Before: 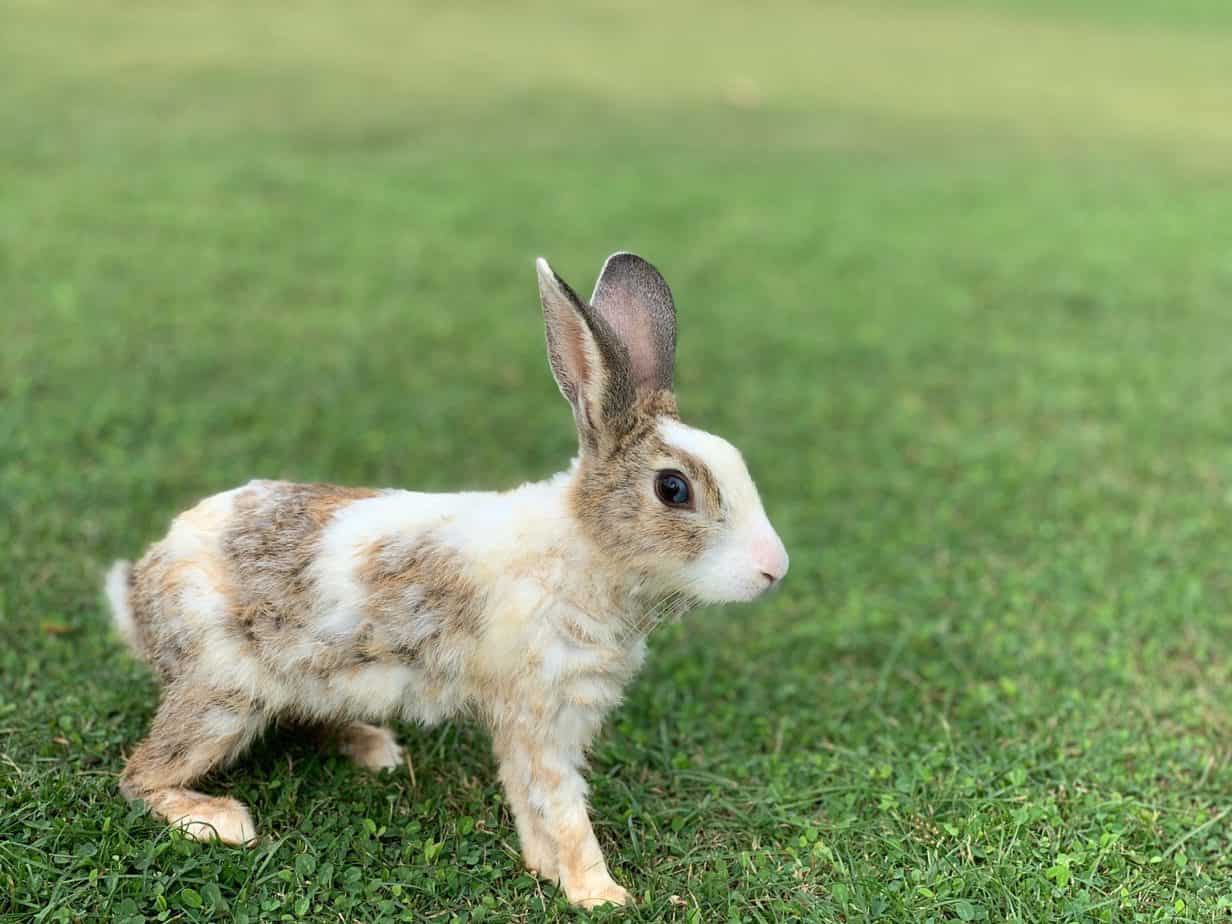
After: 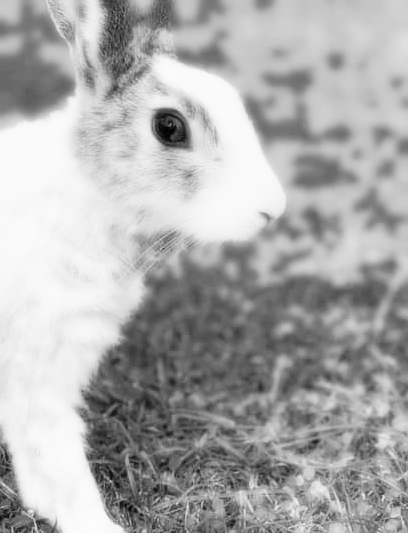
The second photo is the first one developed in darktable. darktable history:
bloom: size 0%, threshold 54.82%, strength 8.31%
crop: left 40.878%, top 39.176%, right 25.993%, bottom 3.081%
exposure: exposure 0.014 EV, compensate highlight preservation false
monochrome: a 32, b 64, size 2.3
